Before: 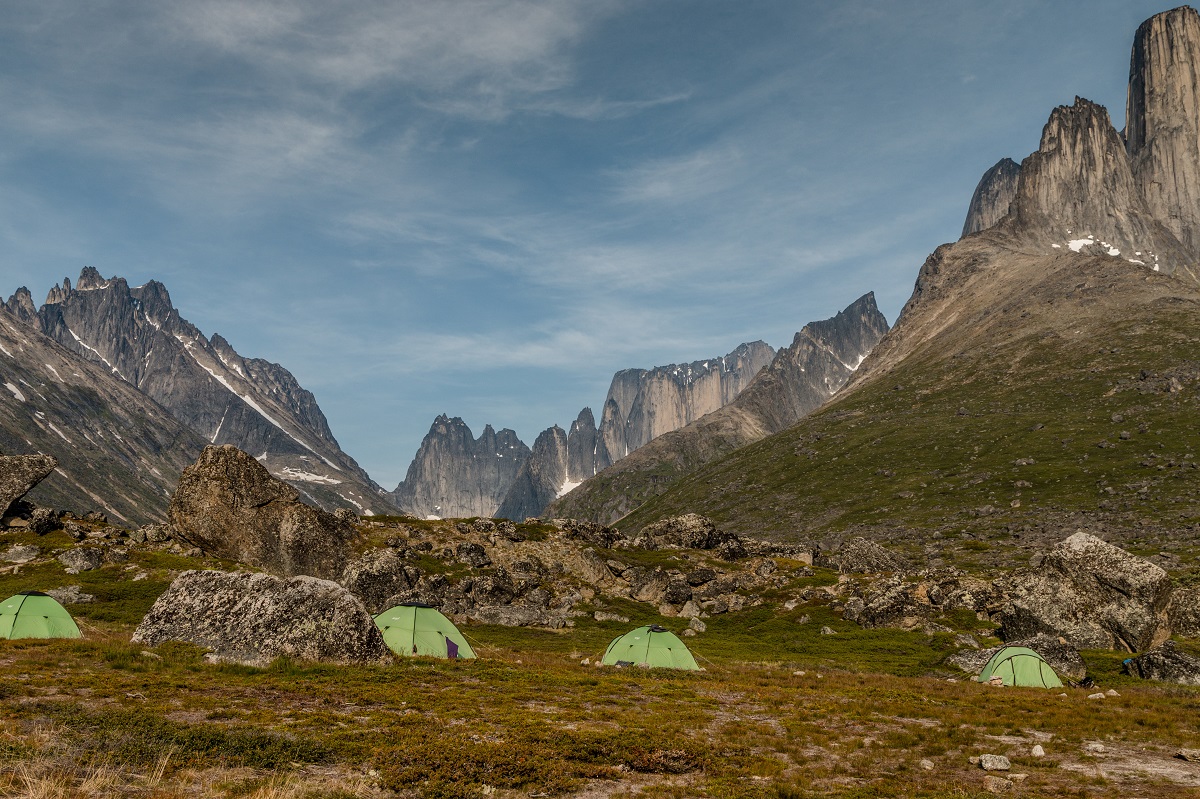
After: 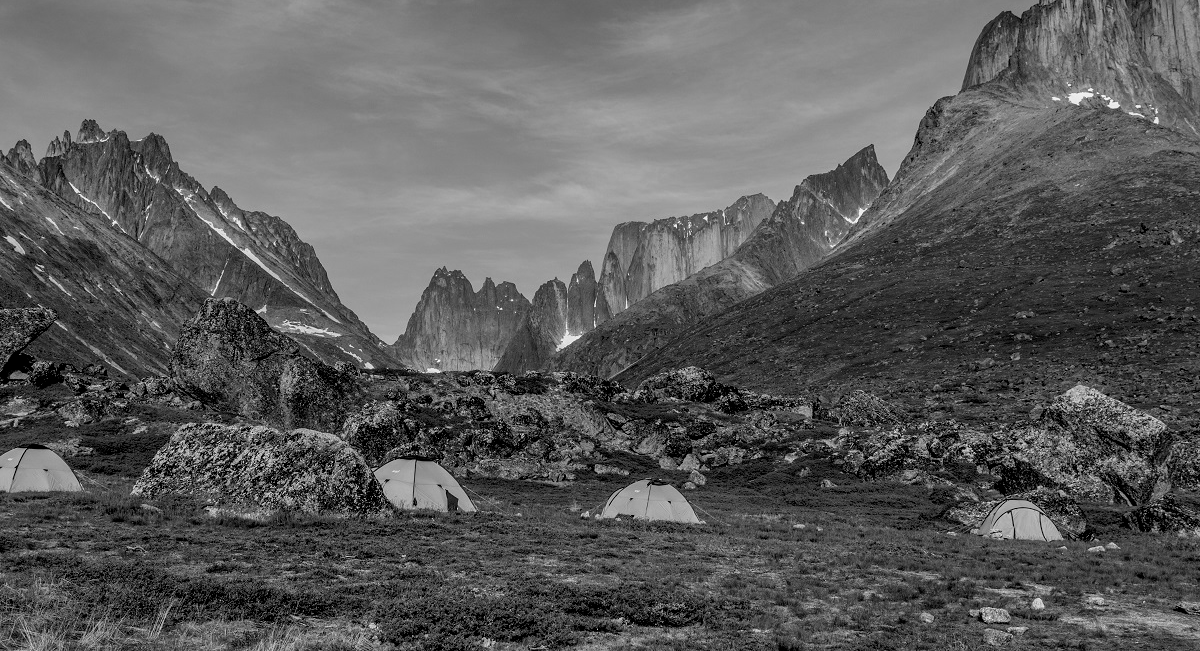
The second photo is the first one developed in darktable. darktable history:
base curve: curves: ch0 [(0.017, 0) (0.425, 0.441) (0.844, 0.933) (1, 1)], preserve colors none
white balance: red 1.066, blue 1.119
vignetting: fall-off start 100%, brightness -0.282, width/height ratio 1.31
crop and rotate: top 18.507%
monochrome: a 30.25, b 92.03
